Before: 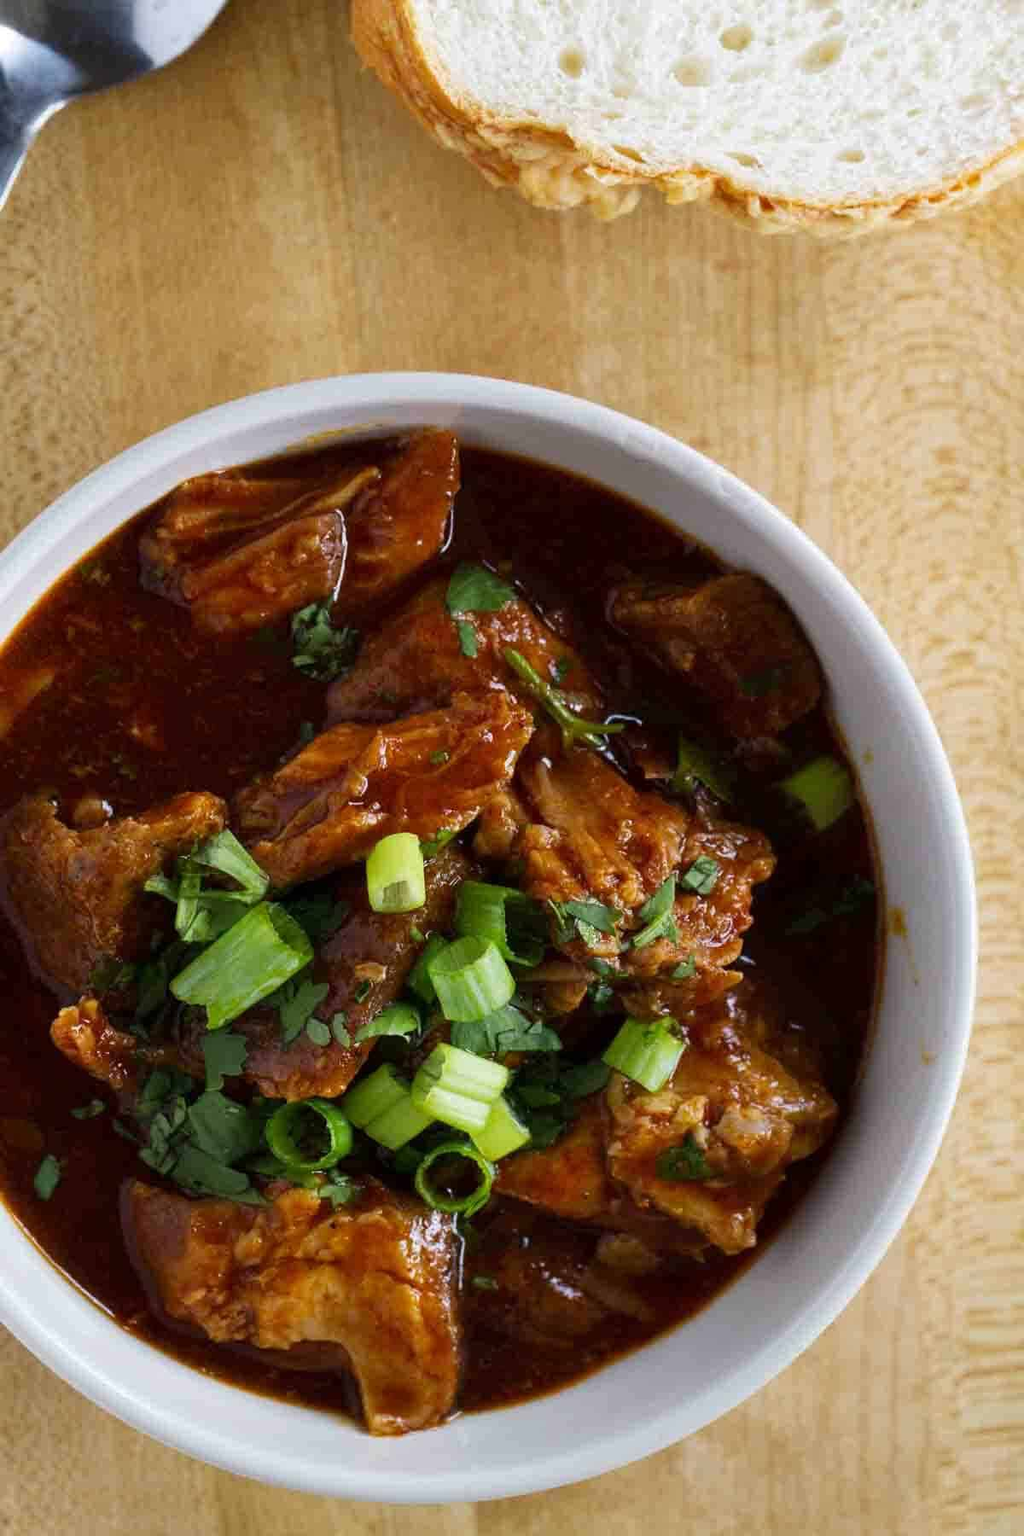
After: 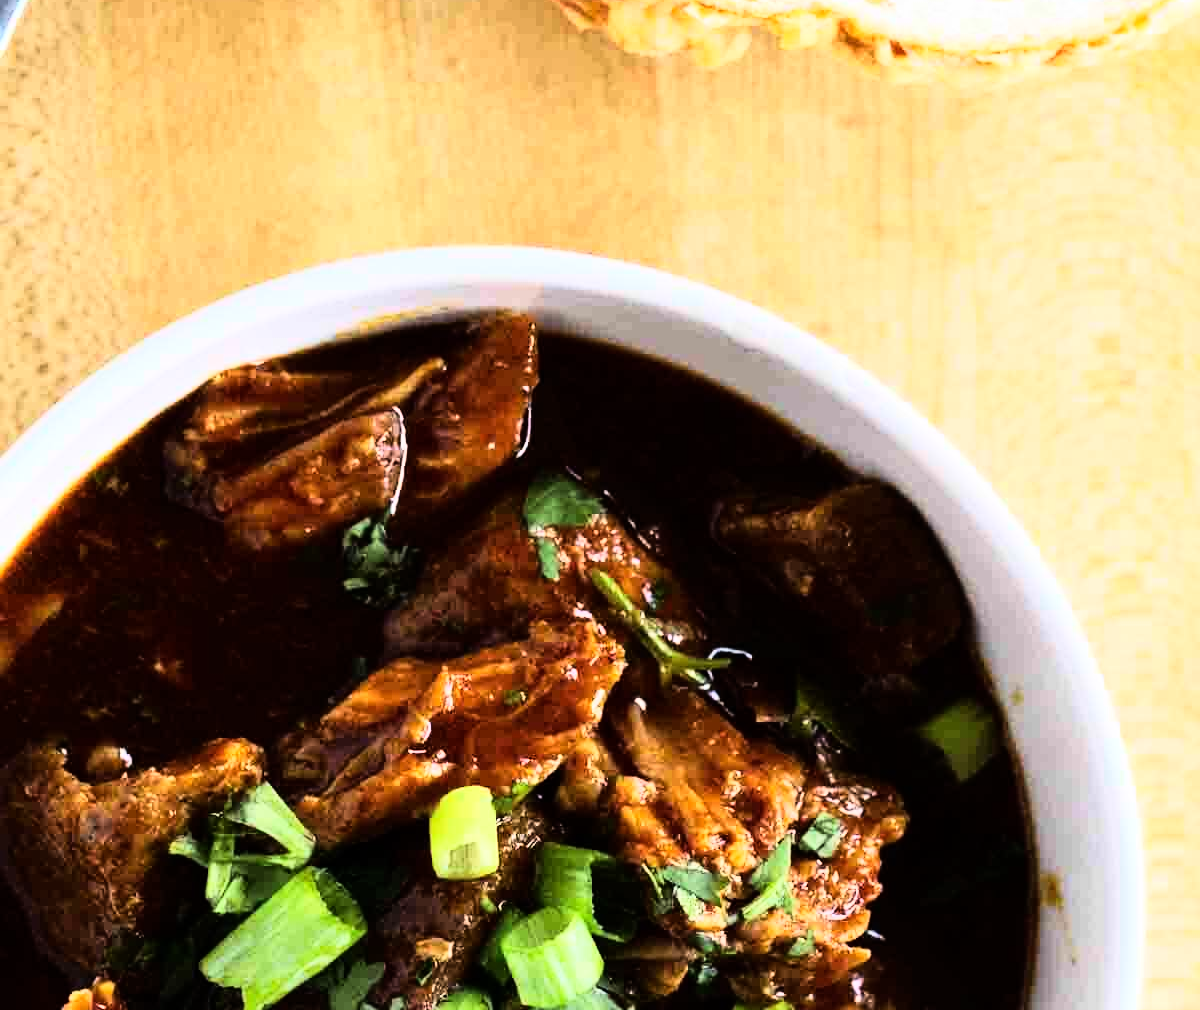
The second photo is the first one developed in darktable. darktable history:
crop and rotate: top 10.605%, bottom 33.274%
rgb curve: curves: ch0 [(0, 0) (0.21, 0.15) (0.24, 0.21) (0.5, 0.75) (0.75, 0.96) (0.89, 0.99) (1, 1)]; ch1 [(0, 0.02) (0.21, 0.13) (0.25, 0.2) (0.5, 0.67) (0.75, 0.9) (0.89, 0.97) (1, 1)]; ch2 [(0, 0.02) (0.21, 0.13) (0.25, 0.2) (0.5, 0.67) (0.75, 0.9) (0.89, 0.97) (1, 1)], compensate middle gray true
